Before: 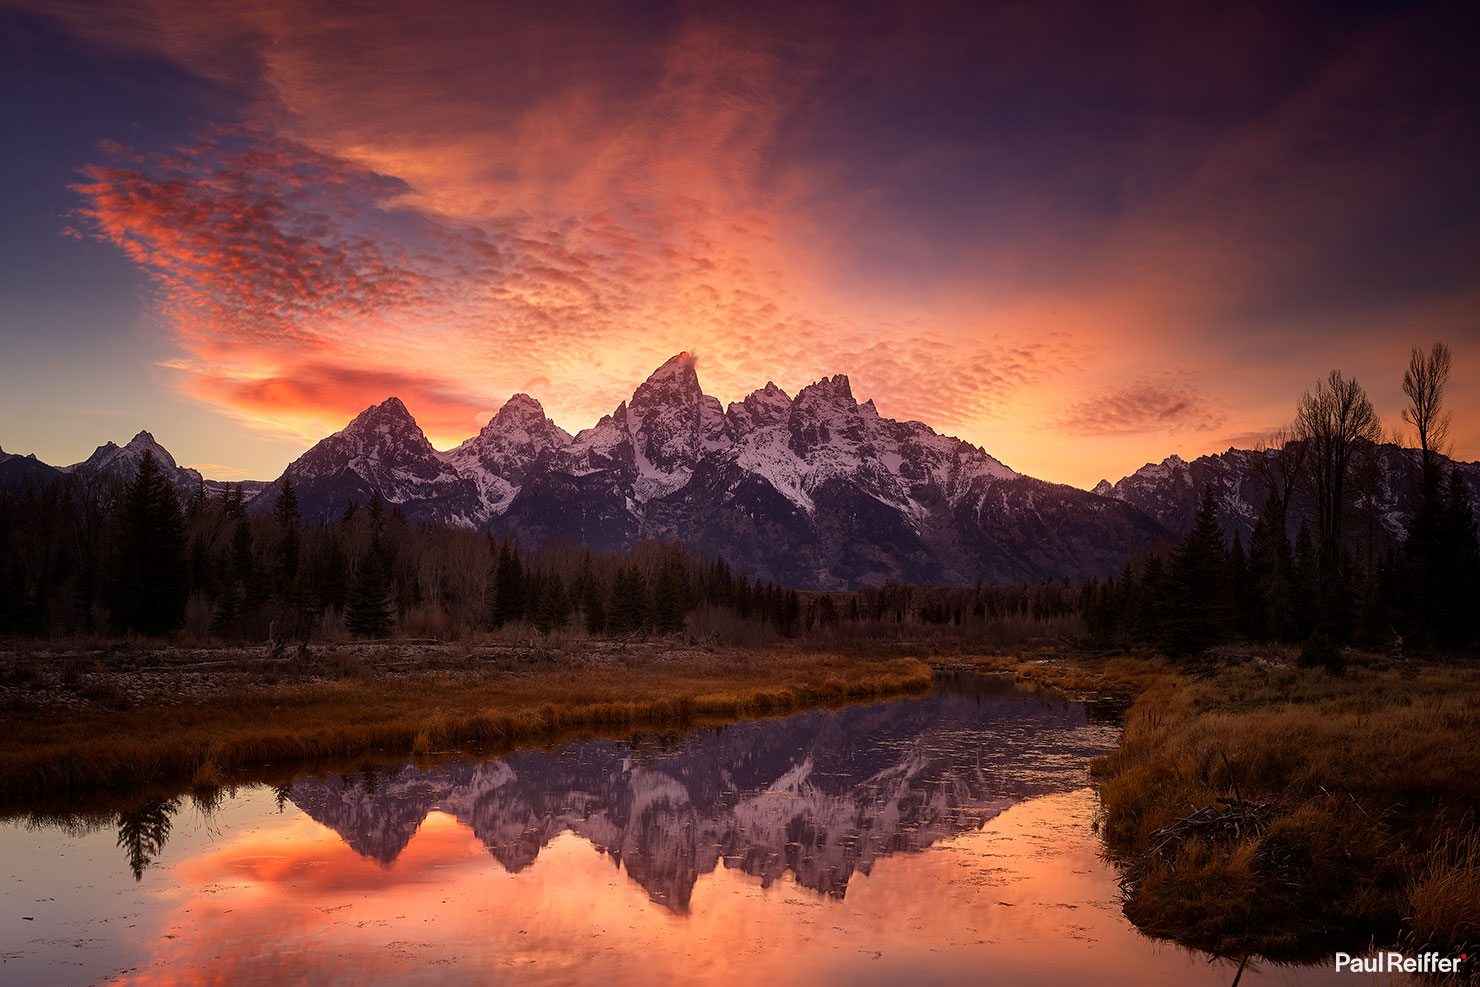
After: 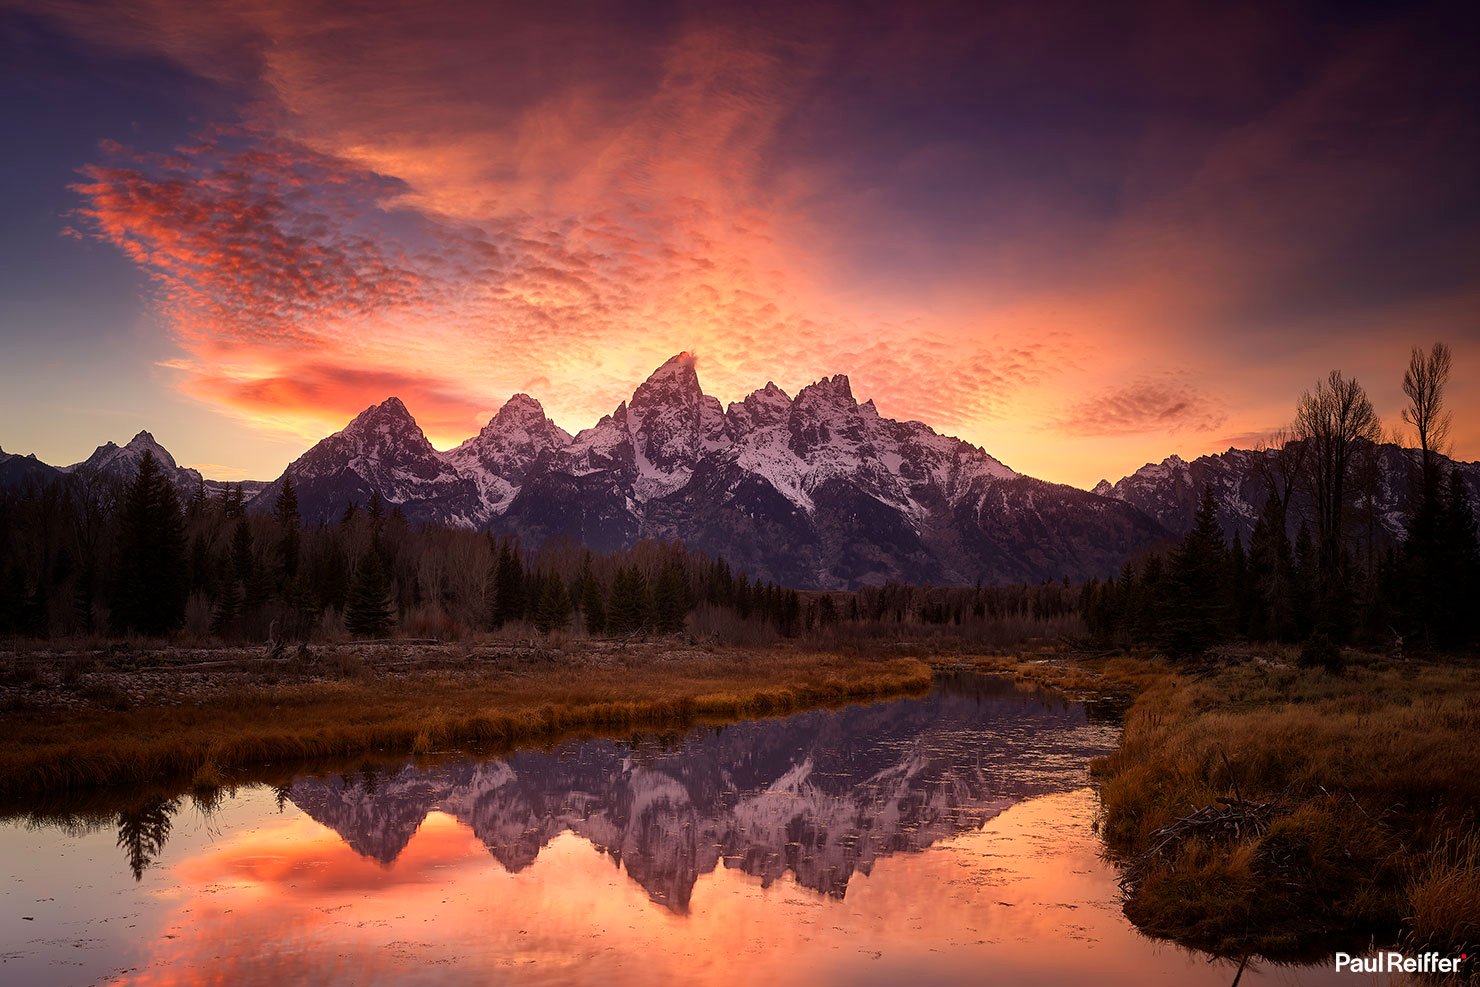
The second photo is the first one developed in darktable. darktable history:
exposure: exposure 0.203 EV, compensate exposure bias true, compensate highlight preservation false
